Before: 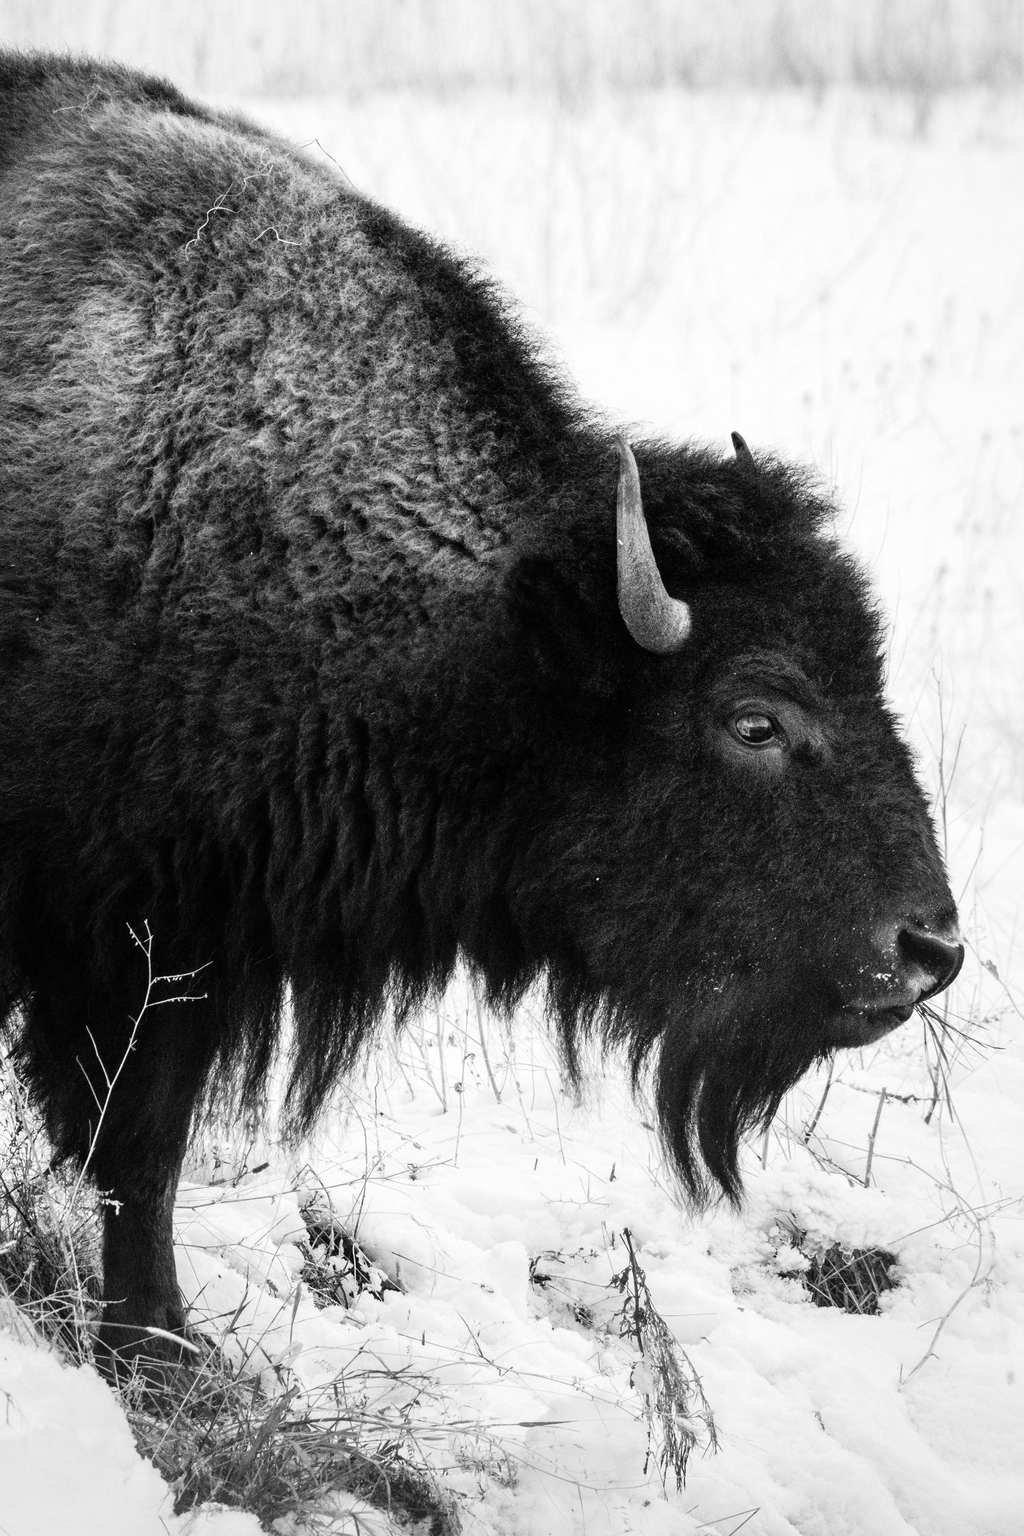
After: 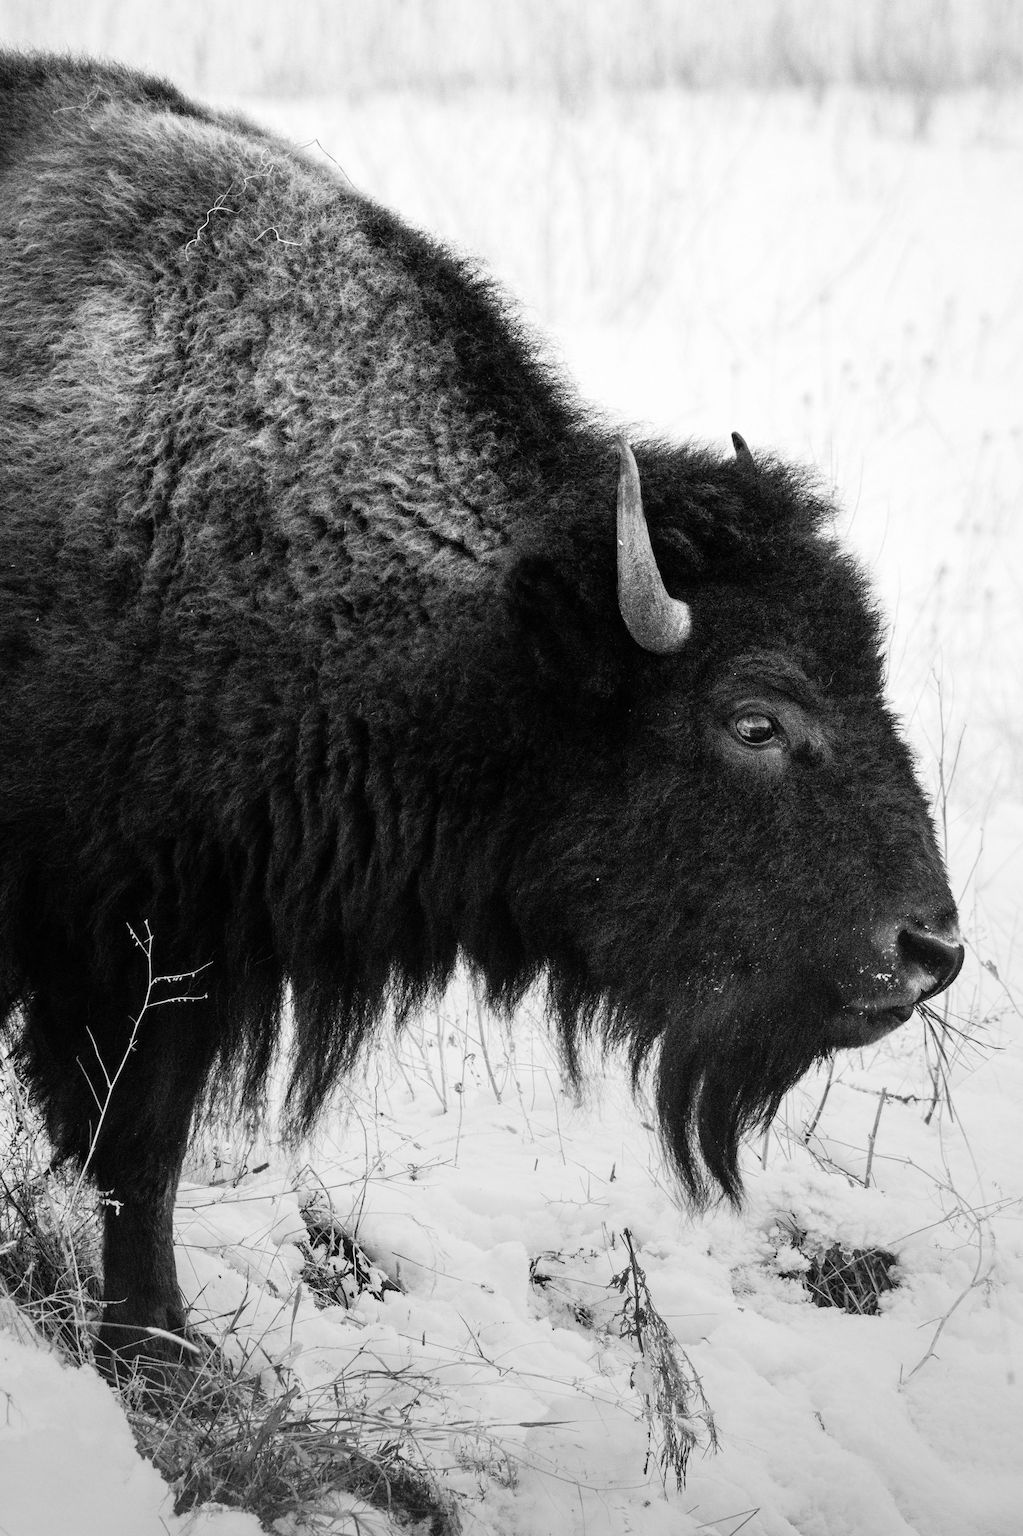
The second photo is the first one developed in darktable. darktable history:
contrast equalizer: y [[0.5 ×6], [0.5 ×6], [0.5 ×6], [0 ×6], [0, 0, 0, 0.581, 0.011, 0]]
graduated density: rotation -180°, offset 24.95
